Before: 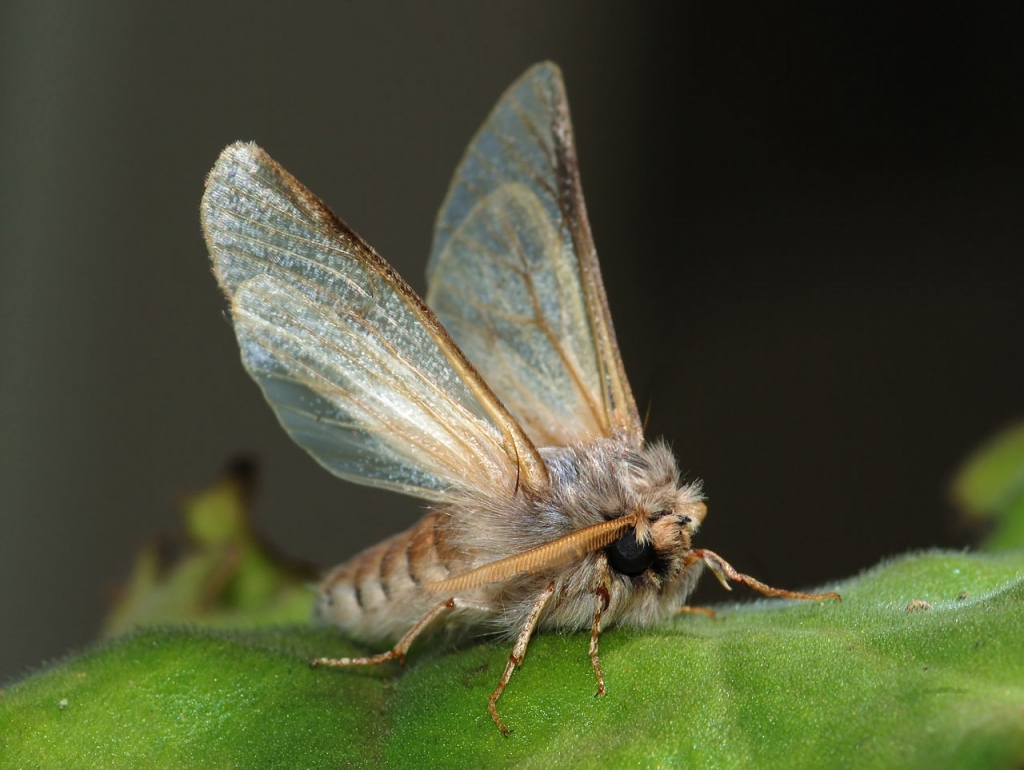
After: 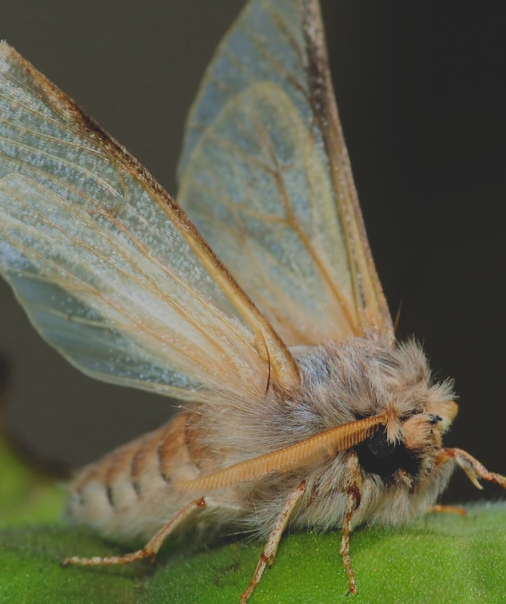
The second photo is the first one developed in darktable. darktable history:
filmic rgb: black relative exposure -7.15 EV, white relative exposure 5.36 EV, hardness 3.02, color science v6 (2022)
contrast brightness saturation: contrast -0.28
crop and rotate: angle 0.02°, left 24.353%, top 13.219%, right 26.156%, bottom 8.224%
